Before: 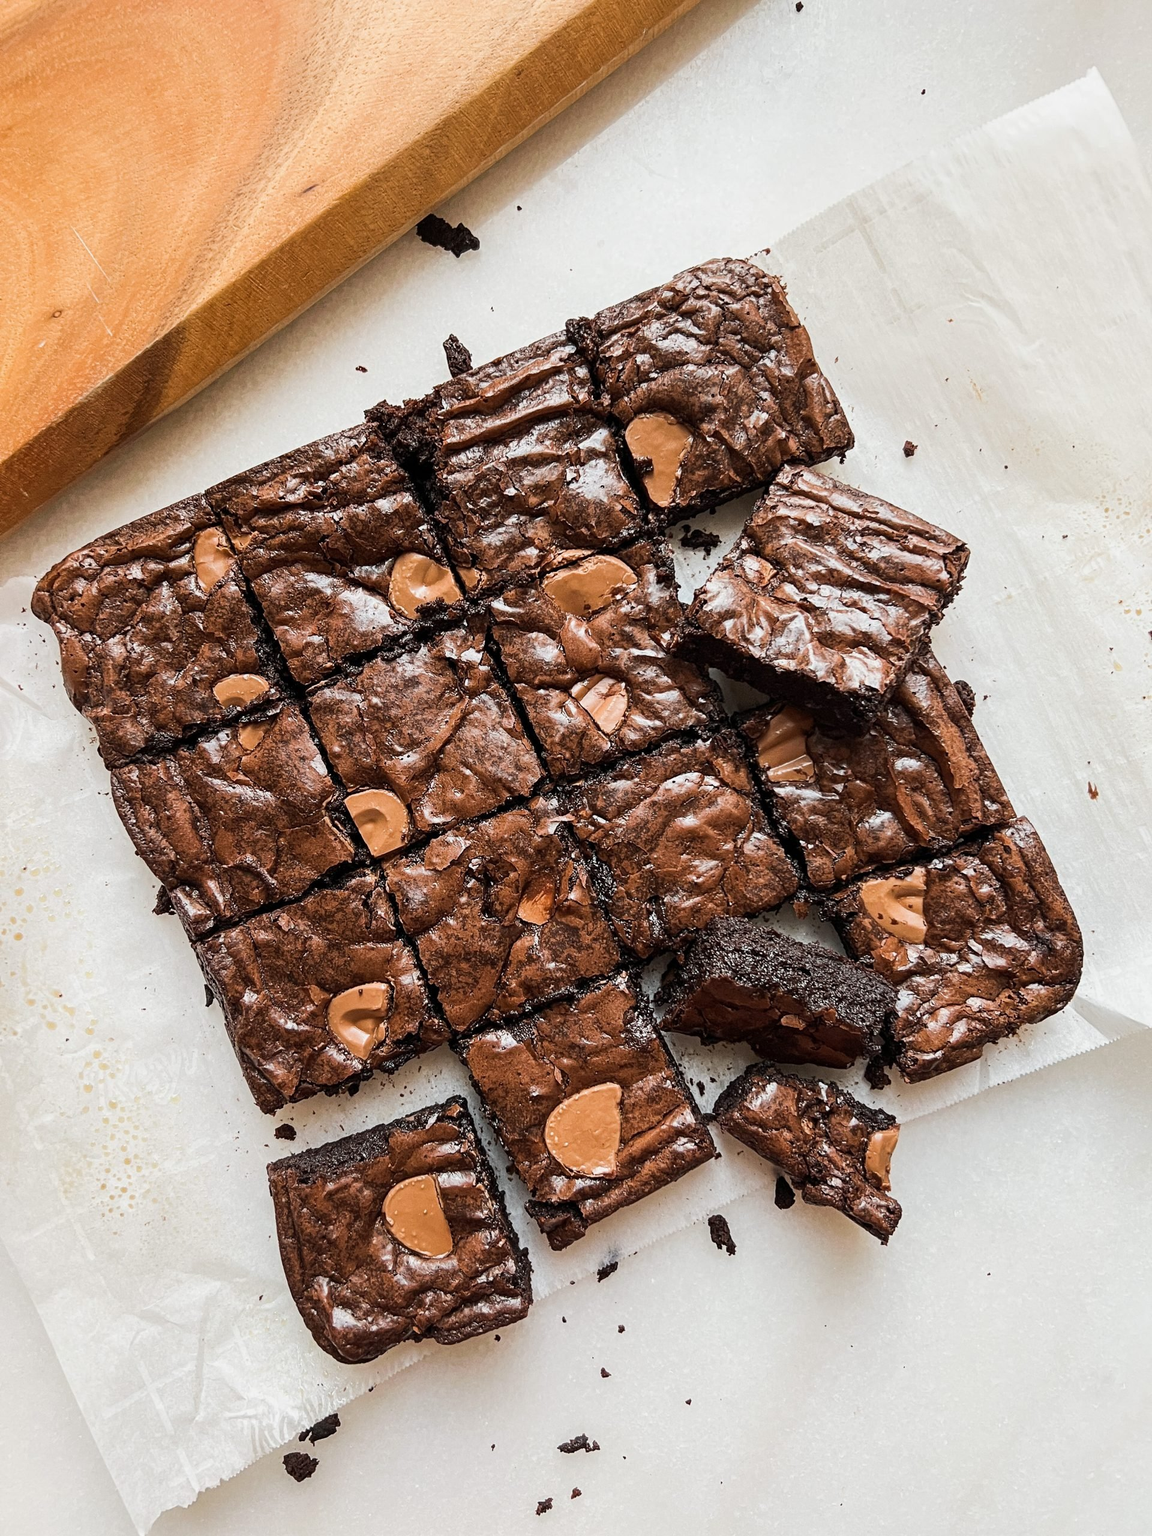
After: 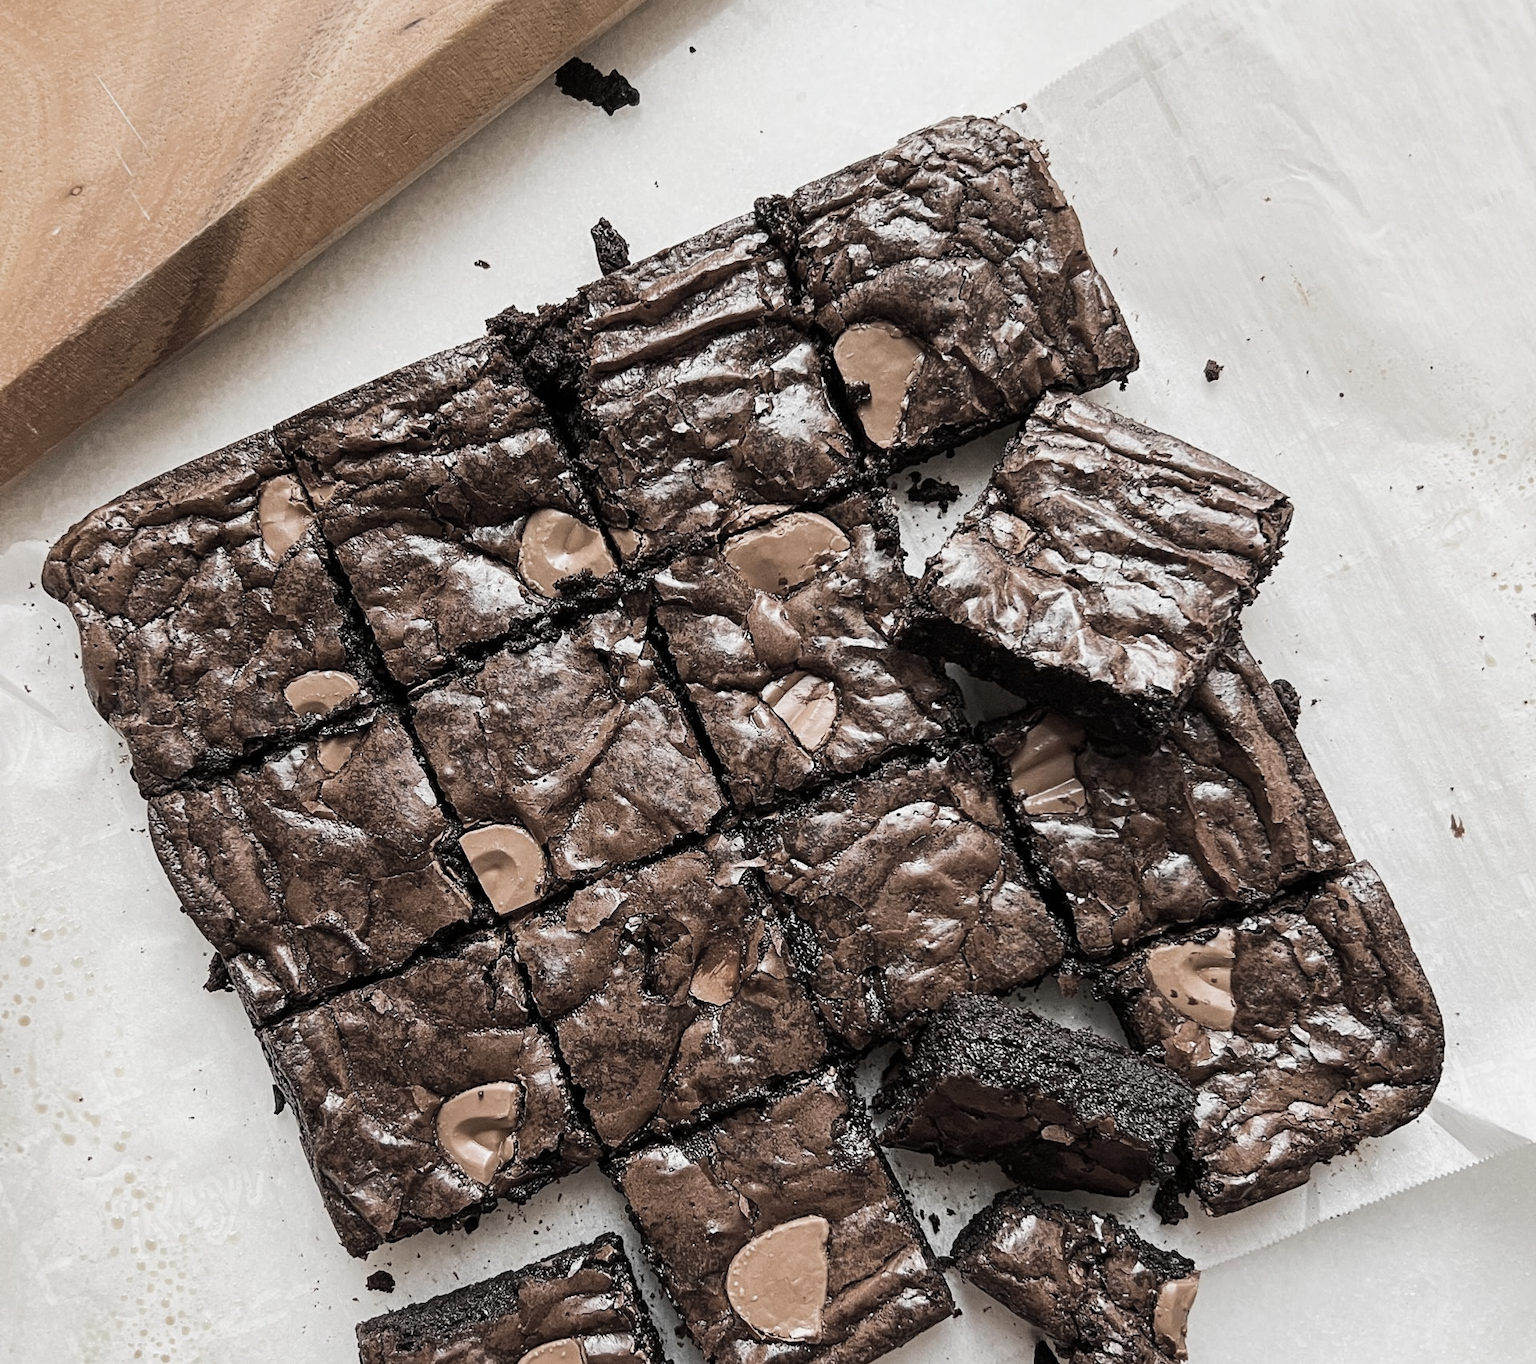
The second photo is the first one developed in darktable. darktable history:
crop: top 11.166%, bottom 22.168%
color zones: curves: ch0 [(0, 0.613) (0.01, 0.613) (0.245, 0.448) (0.498, 0.529) (0.642, 0.665) (0.879, 0.777) (0.99, 0.613)]; ch1 [(0, 0.035) (0.121, 0.189) (0.259, 0.197) (0.415, 0.061) (0.589, 0.022) (0.732, 0.022) (0.857, 0.026) (0.991, 0.053)]
